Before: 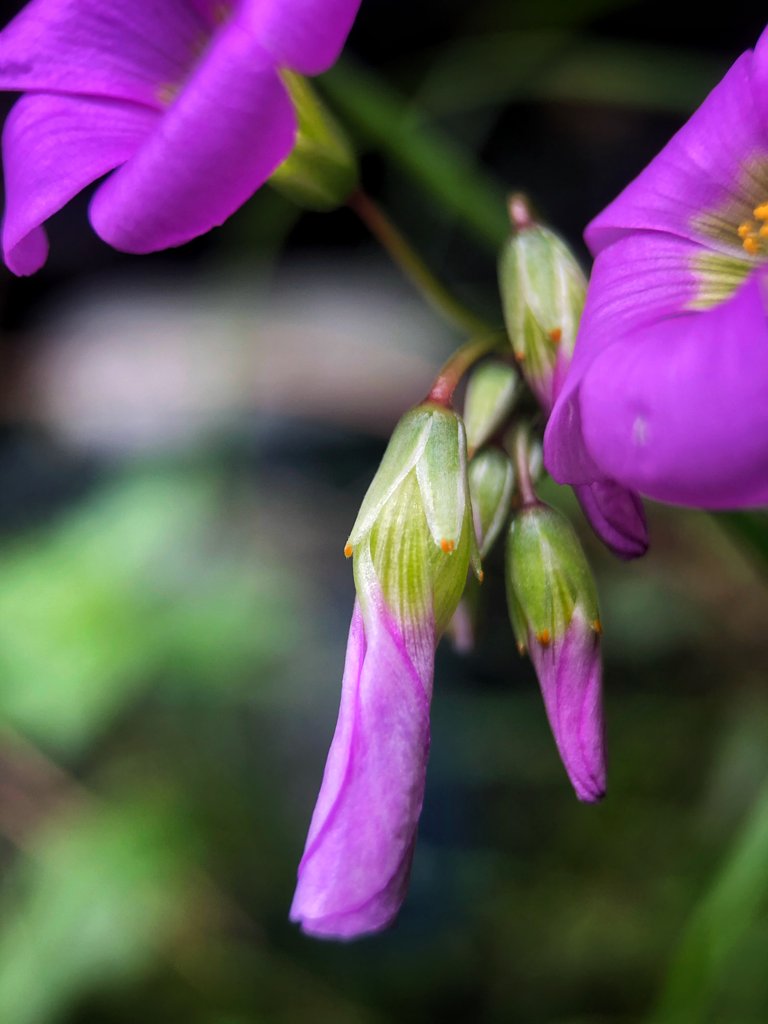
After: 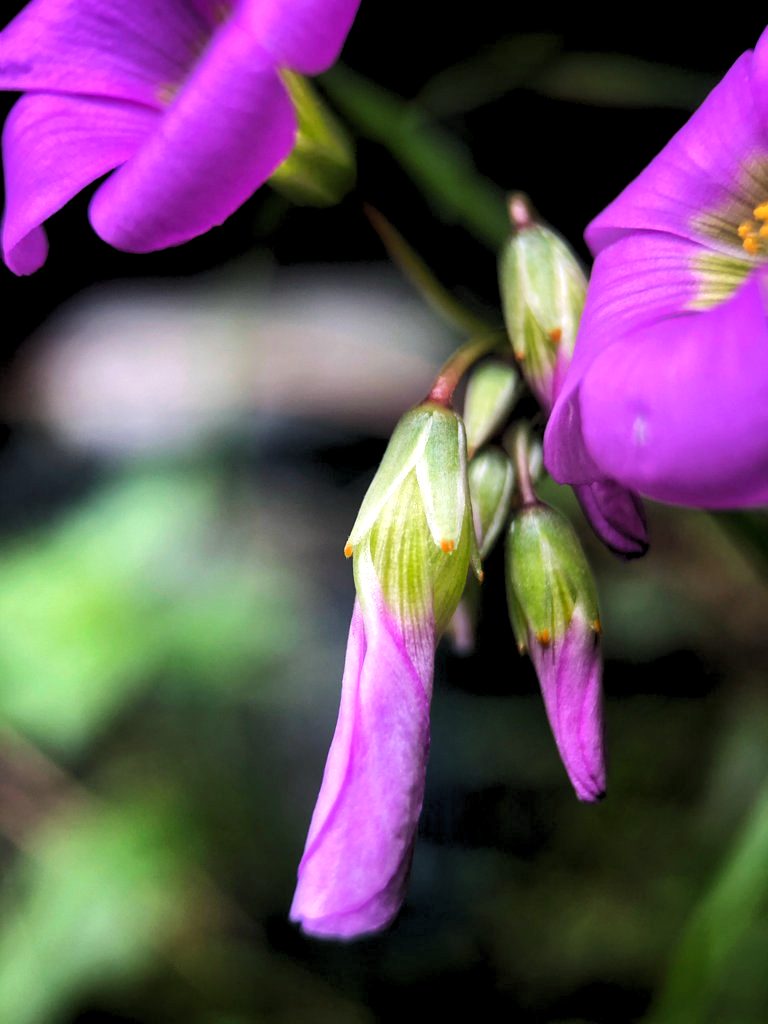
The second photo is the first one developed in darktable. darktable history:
tone equalizer: -8 EV -0.441 EV, -7 EV -0.396 EV, -6 EV -0.304 EV, -5 EV -0.249 EV, -3 EV 0.227 EV, -2 EV 0.336 EV, -1 EV 0.375 EV, +0 EV 0.402 EV, edges refinement/feathering 500, mask exposure compensation -1.57 EV, preserve details no
levels: levels [0.073, 0.497, 0.972]
